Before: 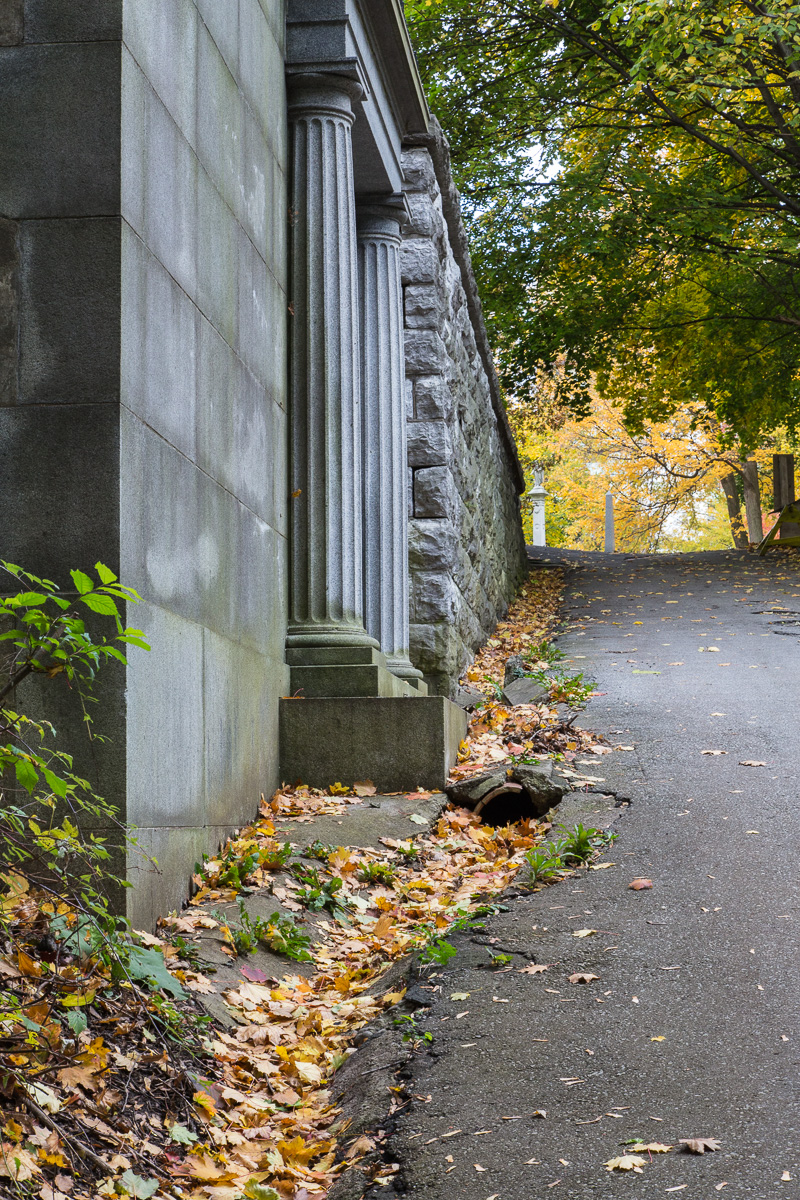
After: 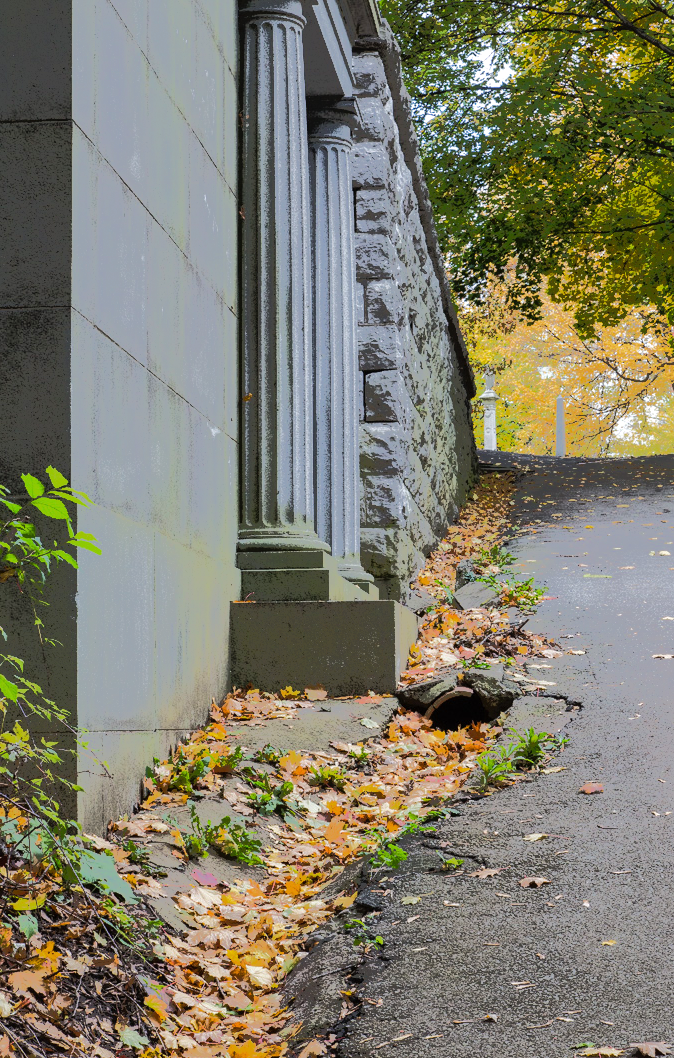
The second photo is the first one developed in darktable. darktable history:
tone equalizer: -7 EV -0.637 EV, -6 EV 1.01 EV, -5 EV -0.447 EV, -4 EV 0.41 EV, -3 EV 0.437 EV, -2 EV 0.145 EV, -1 EV -0.151 EV, +0 EV -0.363 EV, edges refinement/feathering 500, mask exposure compensation -1.57 EV, preserve details no
crop: left 6.2%, top 8.065%, right 9.543%, bottom 3.758%
